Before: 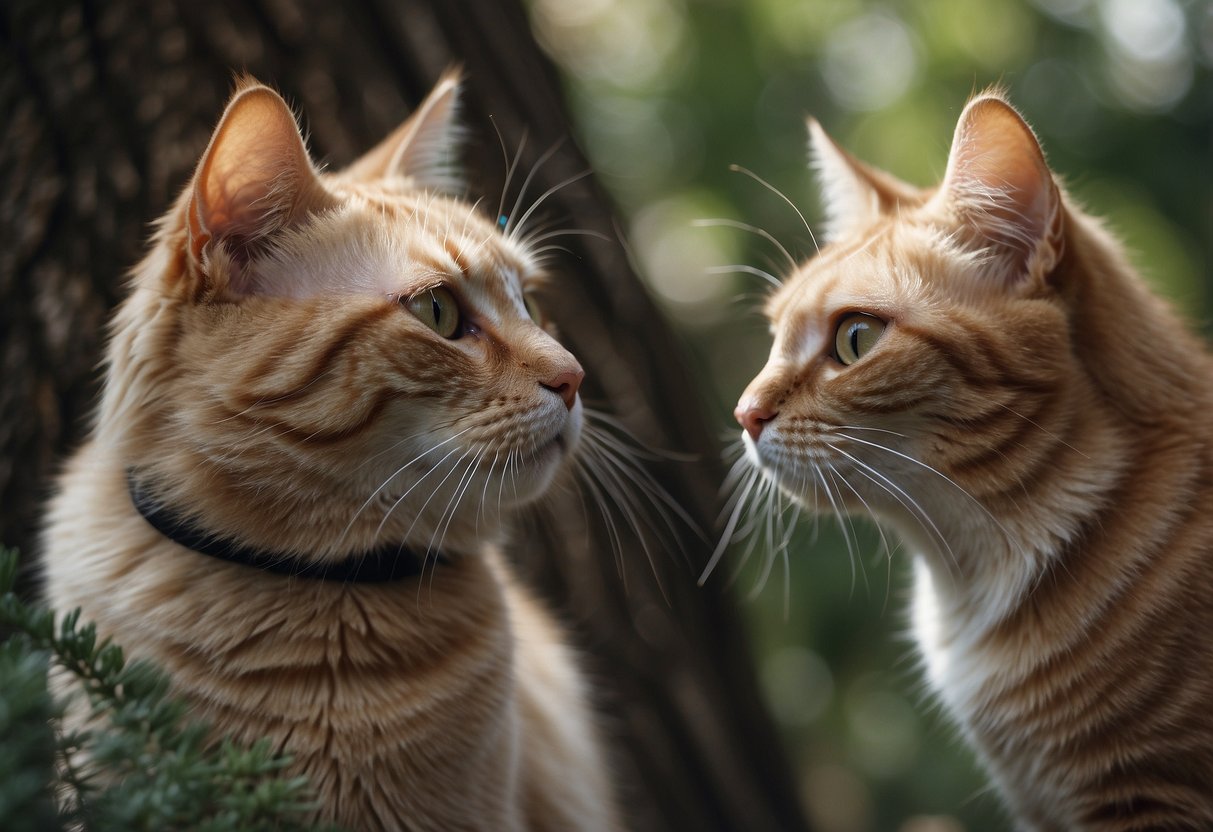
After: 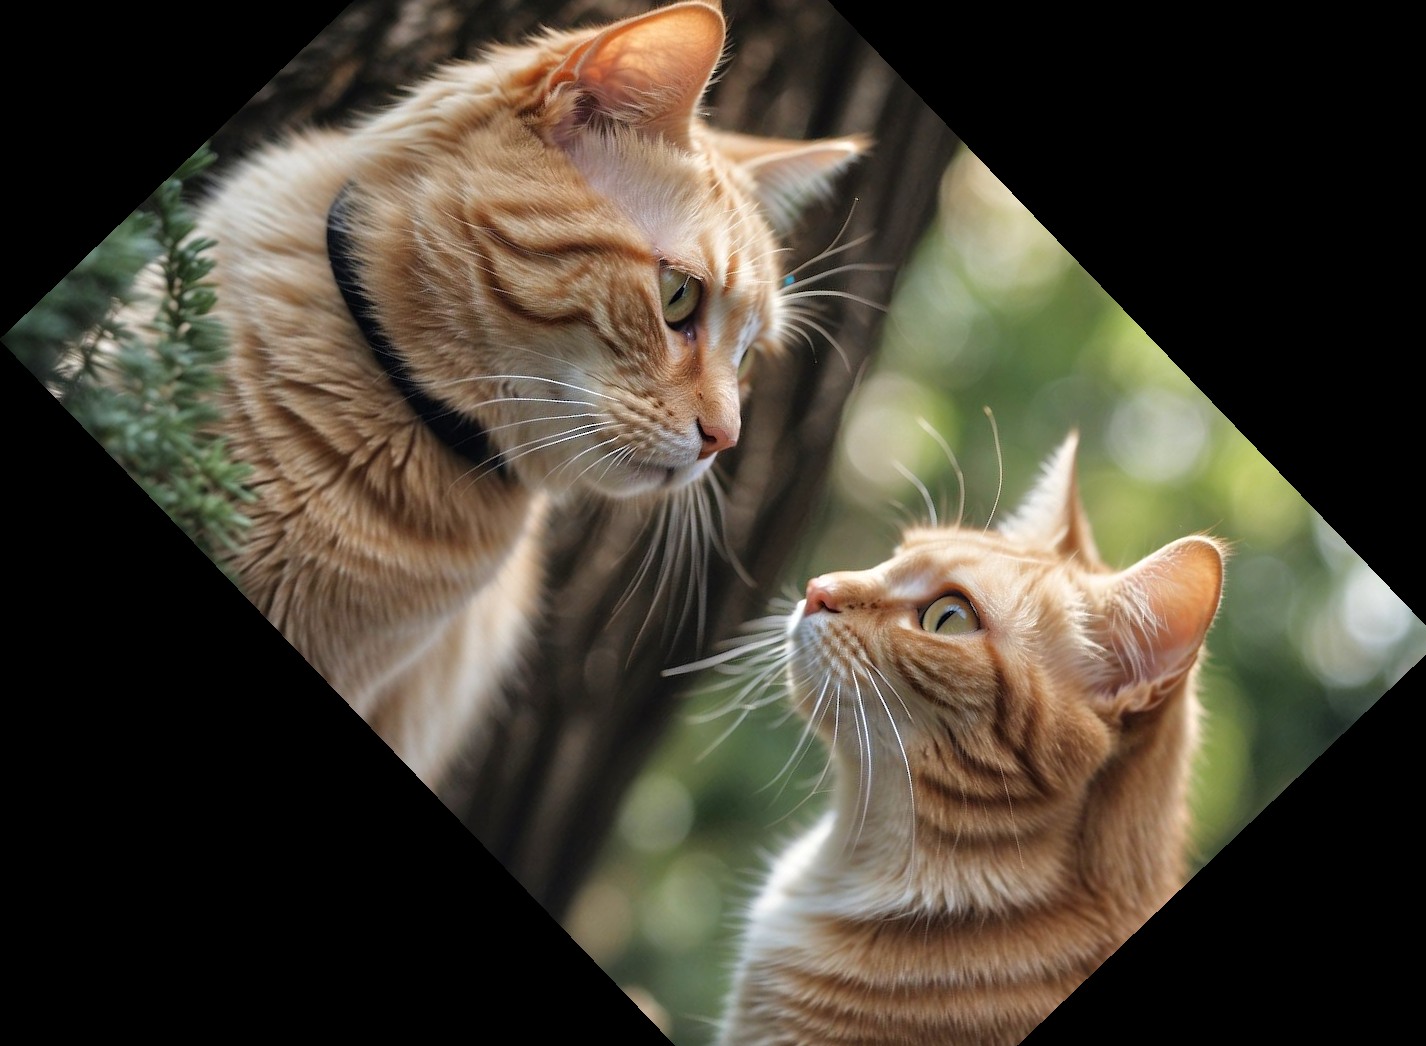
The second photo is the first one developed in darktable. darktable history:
crop and rotate: angle -46.26°, top 16.234%, right 0.912%, bottom 11.704%
tone equalizer: -7 EV 0.15 EV, -6 EV 0.6 EV, -5 EV 1.15 EV, -4 EV 1.33 EV, -3 EV 1.15 EV, -2 EV 0.6 EV, -1 EV 0.15 EV, mask exposure compensation -0.5 EV
